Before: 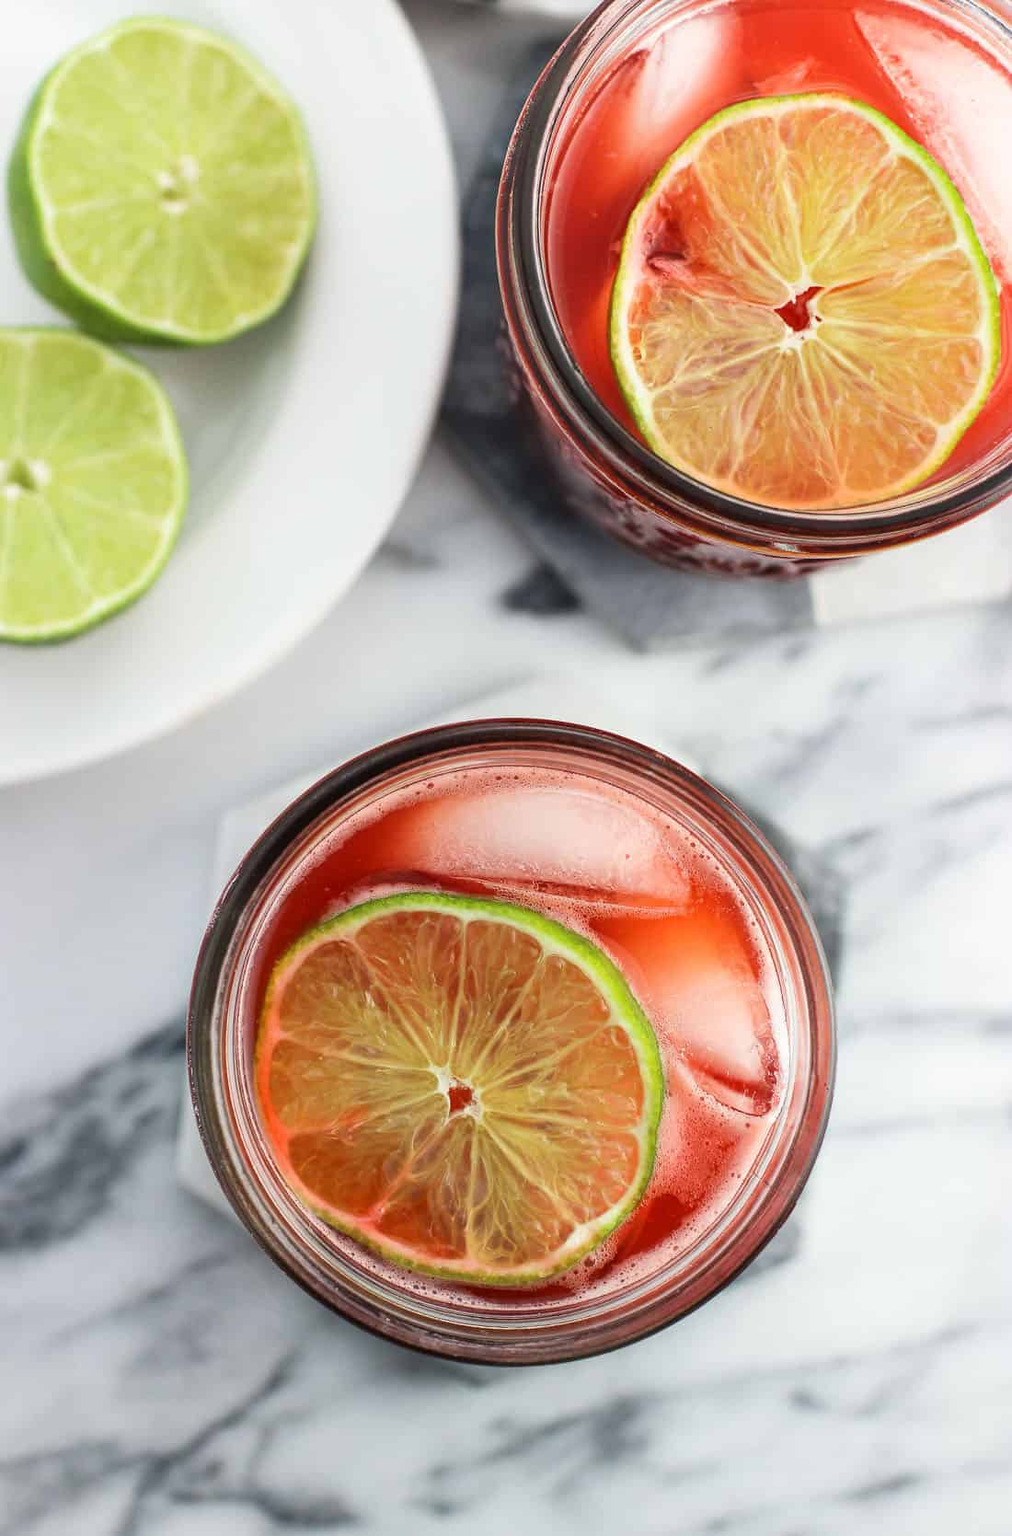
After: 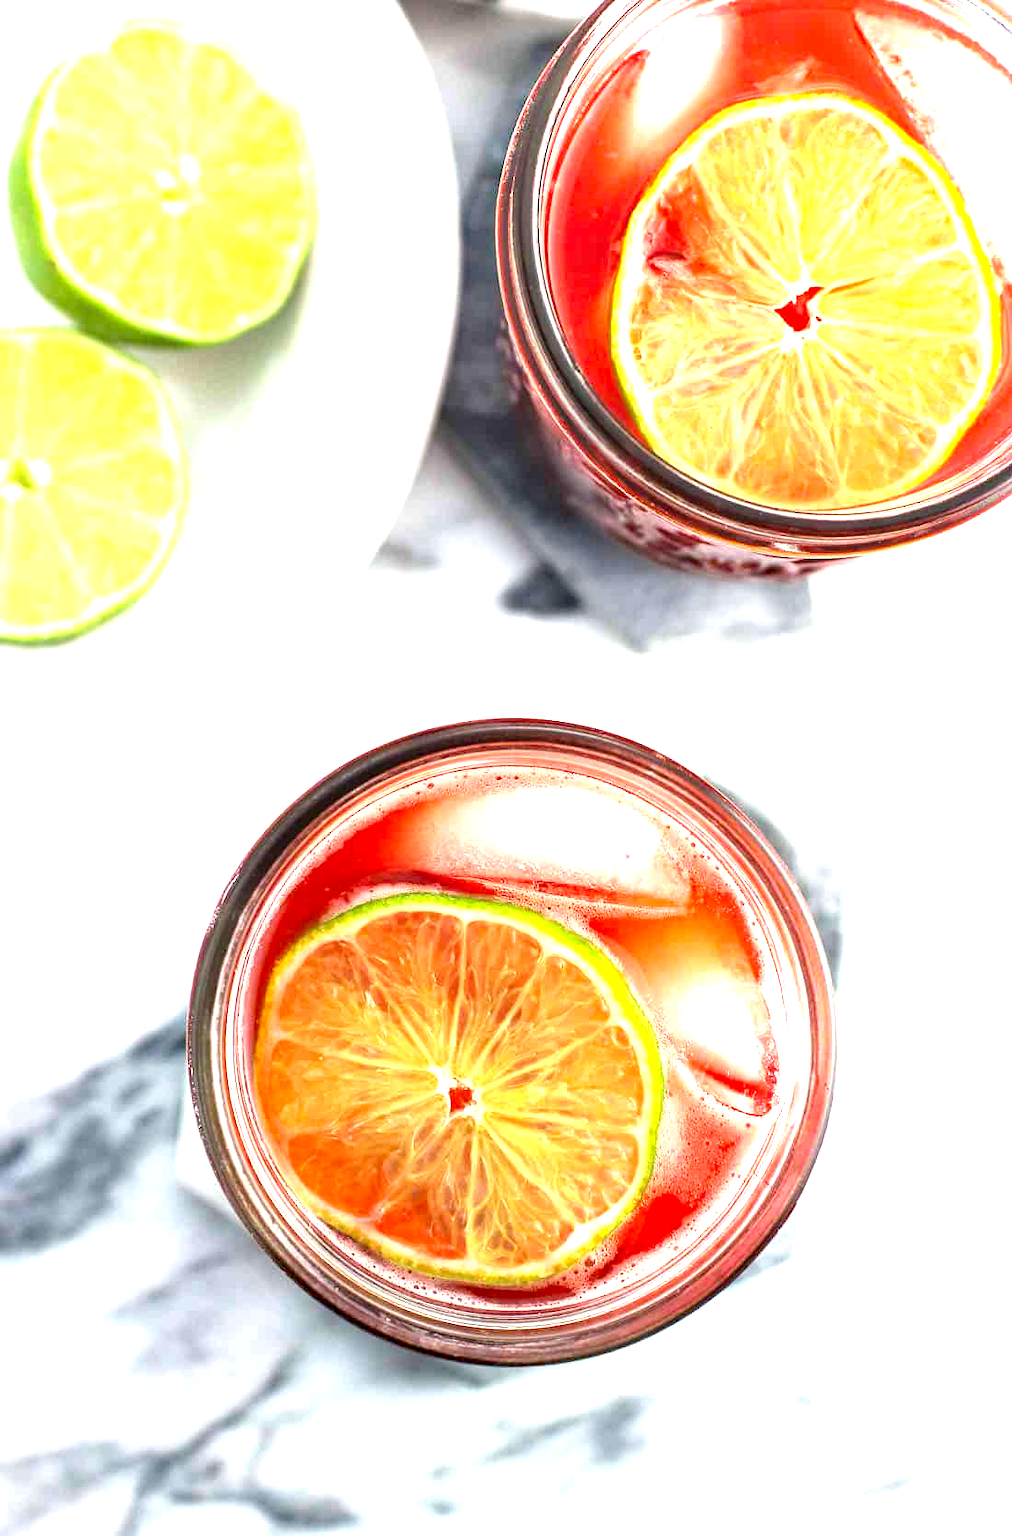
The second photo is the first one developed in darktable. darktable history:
haze removal: compatibility mode true, adaptive false
exposure: black level correction 0, exposure 1.387 EV, compensate exposure bias true, compensate highlight preservation false
color correction: highlights b* 0.044, saturation 1.1
